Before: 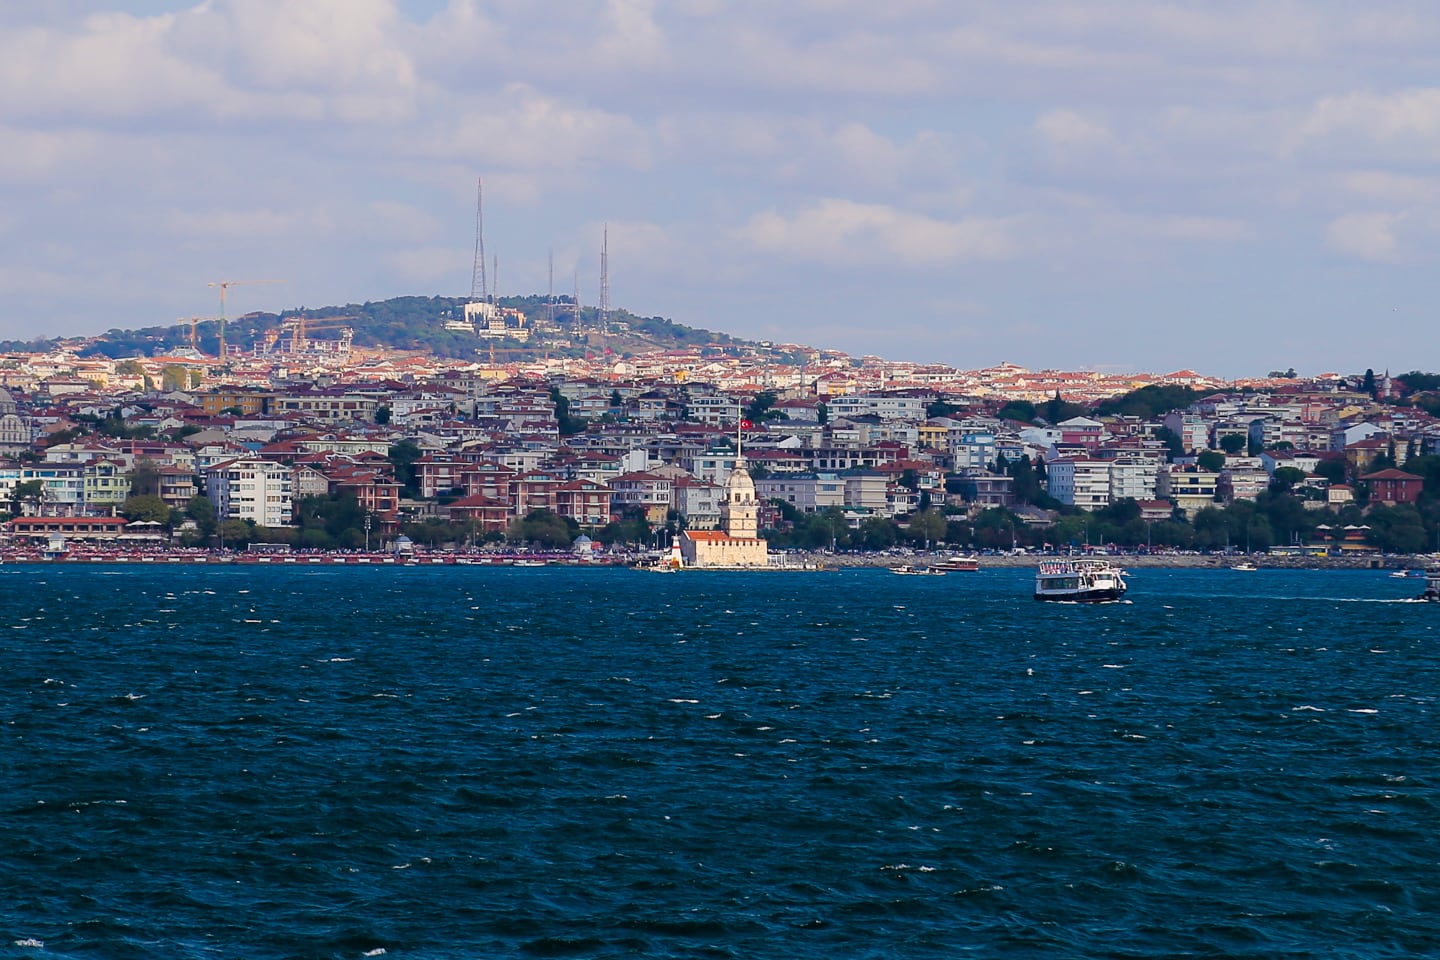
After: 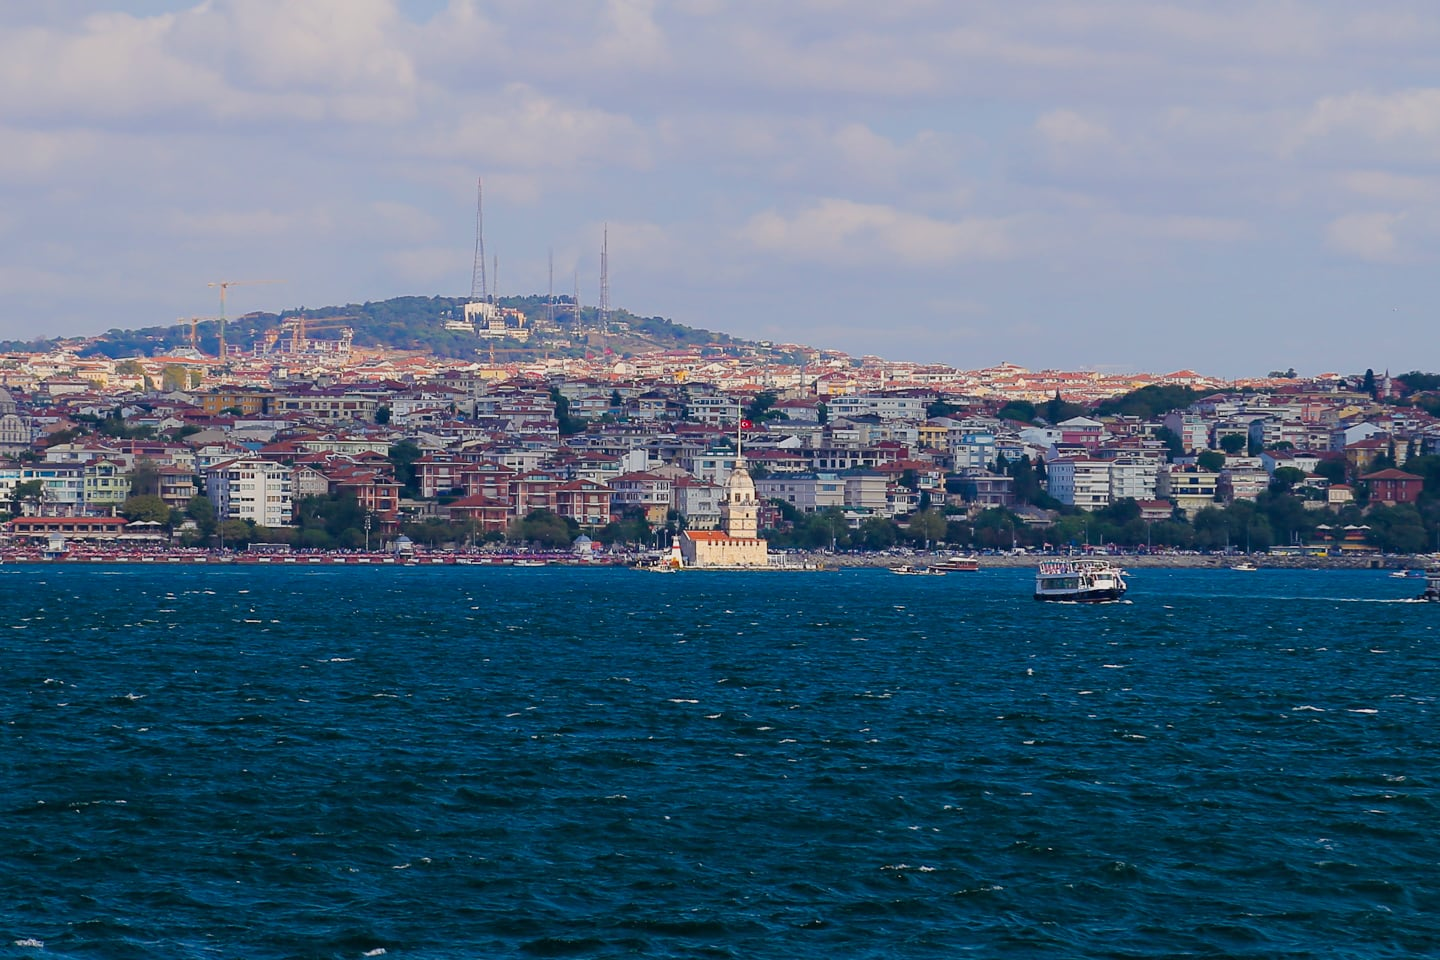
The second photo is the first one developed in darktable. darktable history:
color balance rgb: perceptual saturation grading › global saturation 0.792%, contrast -10.071%
